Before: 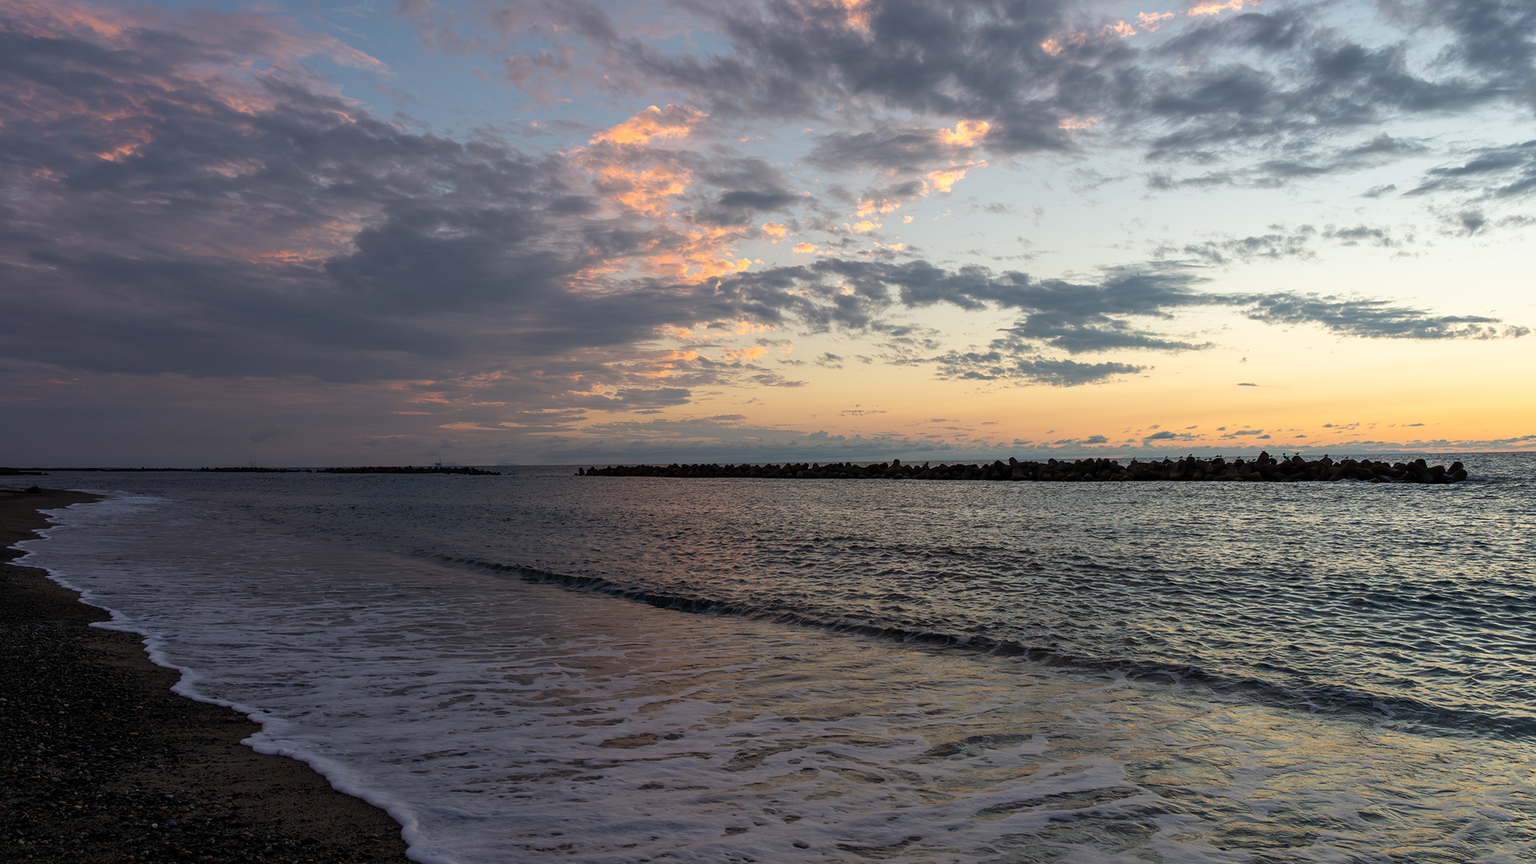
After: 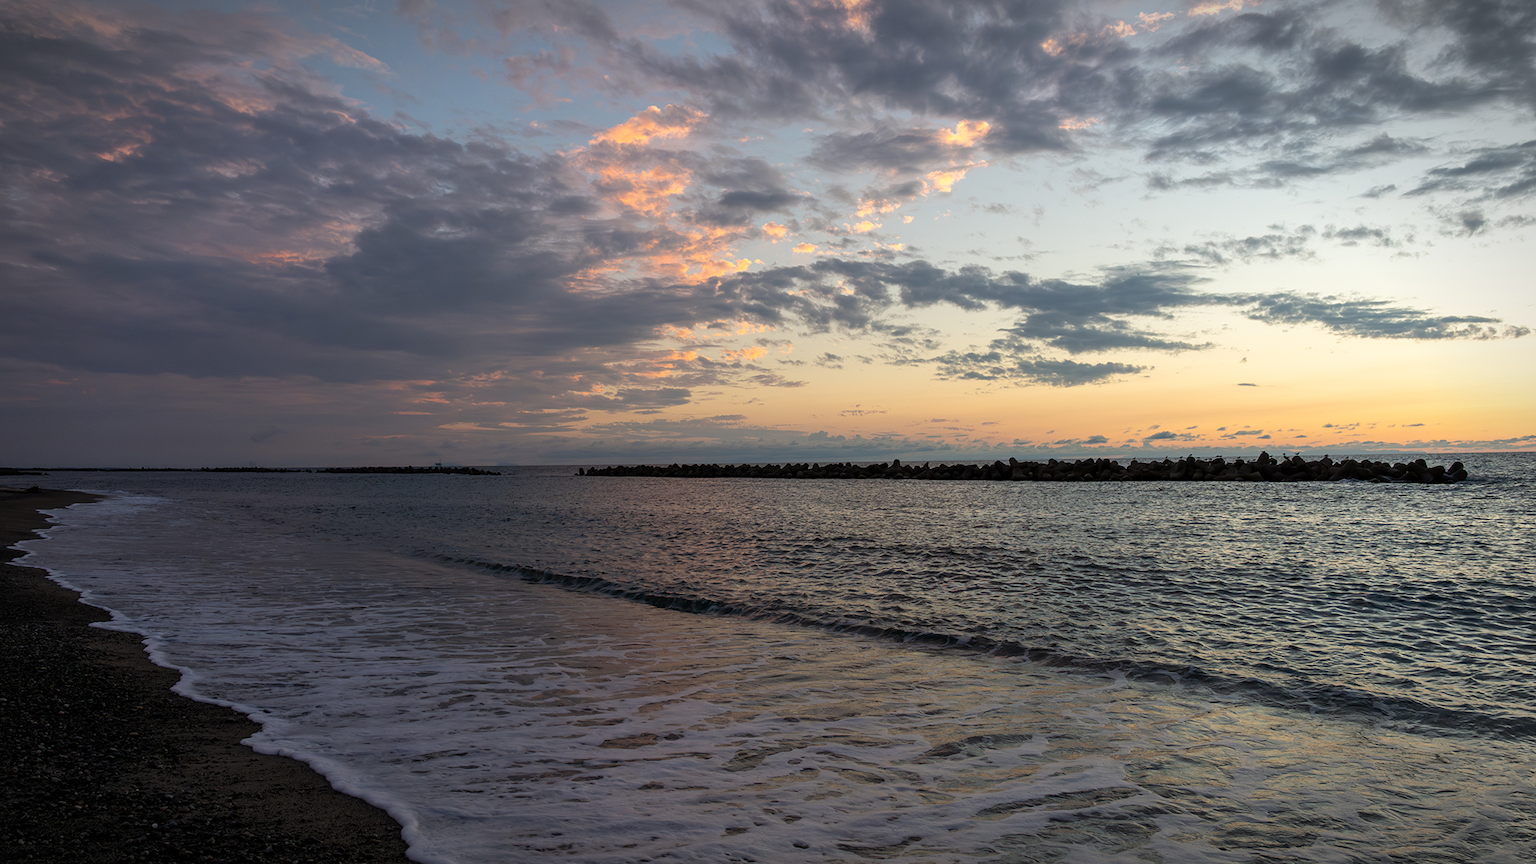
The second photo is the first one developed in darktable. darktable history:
vignetting: fall-off start 86.57%, automatic ratio true
